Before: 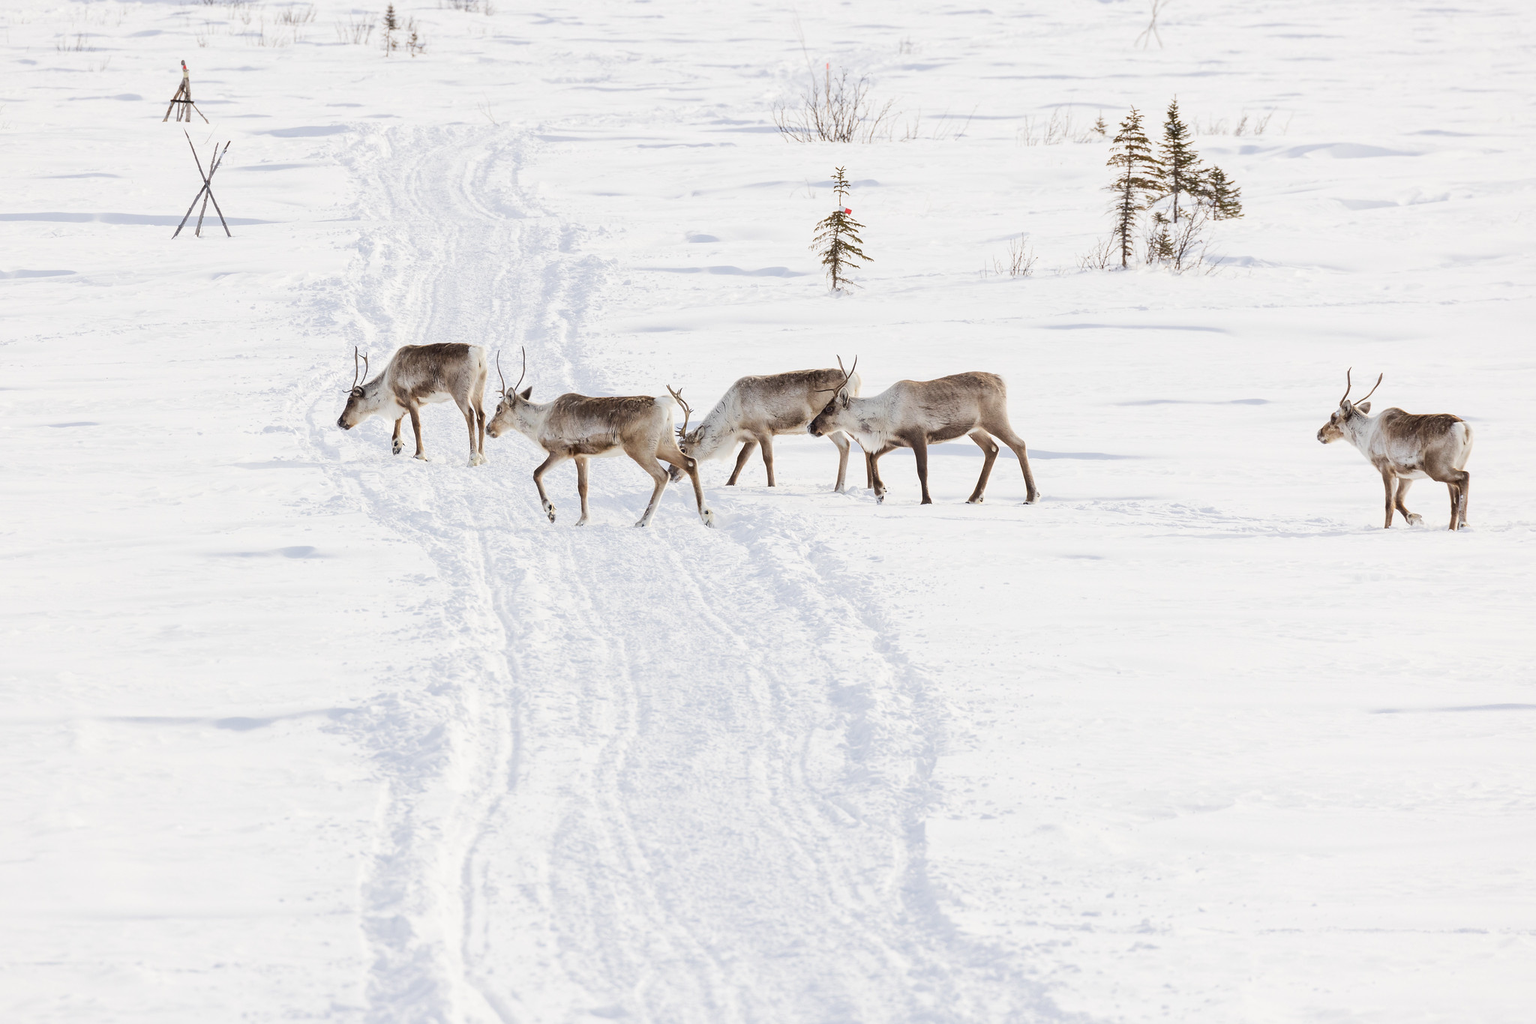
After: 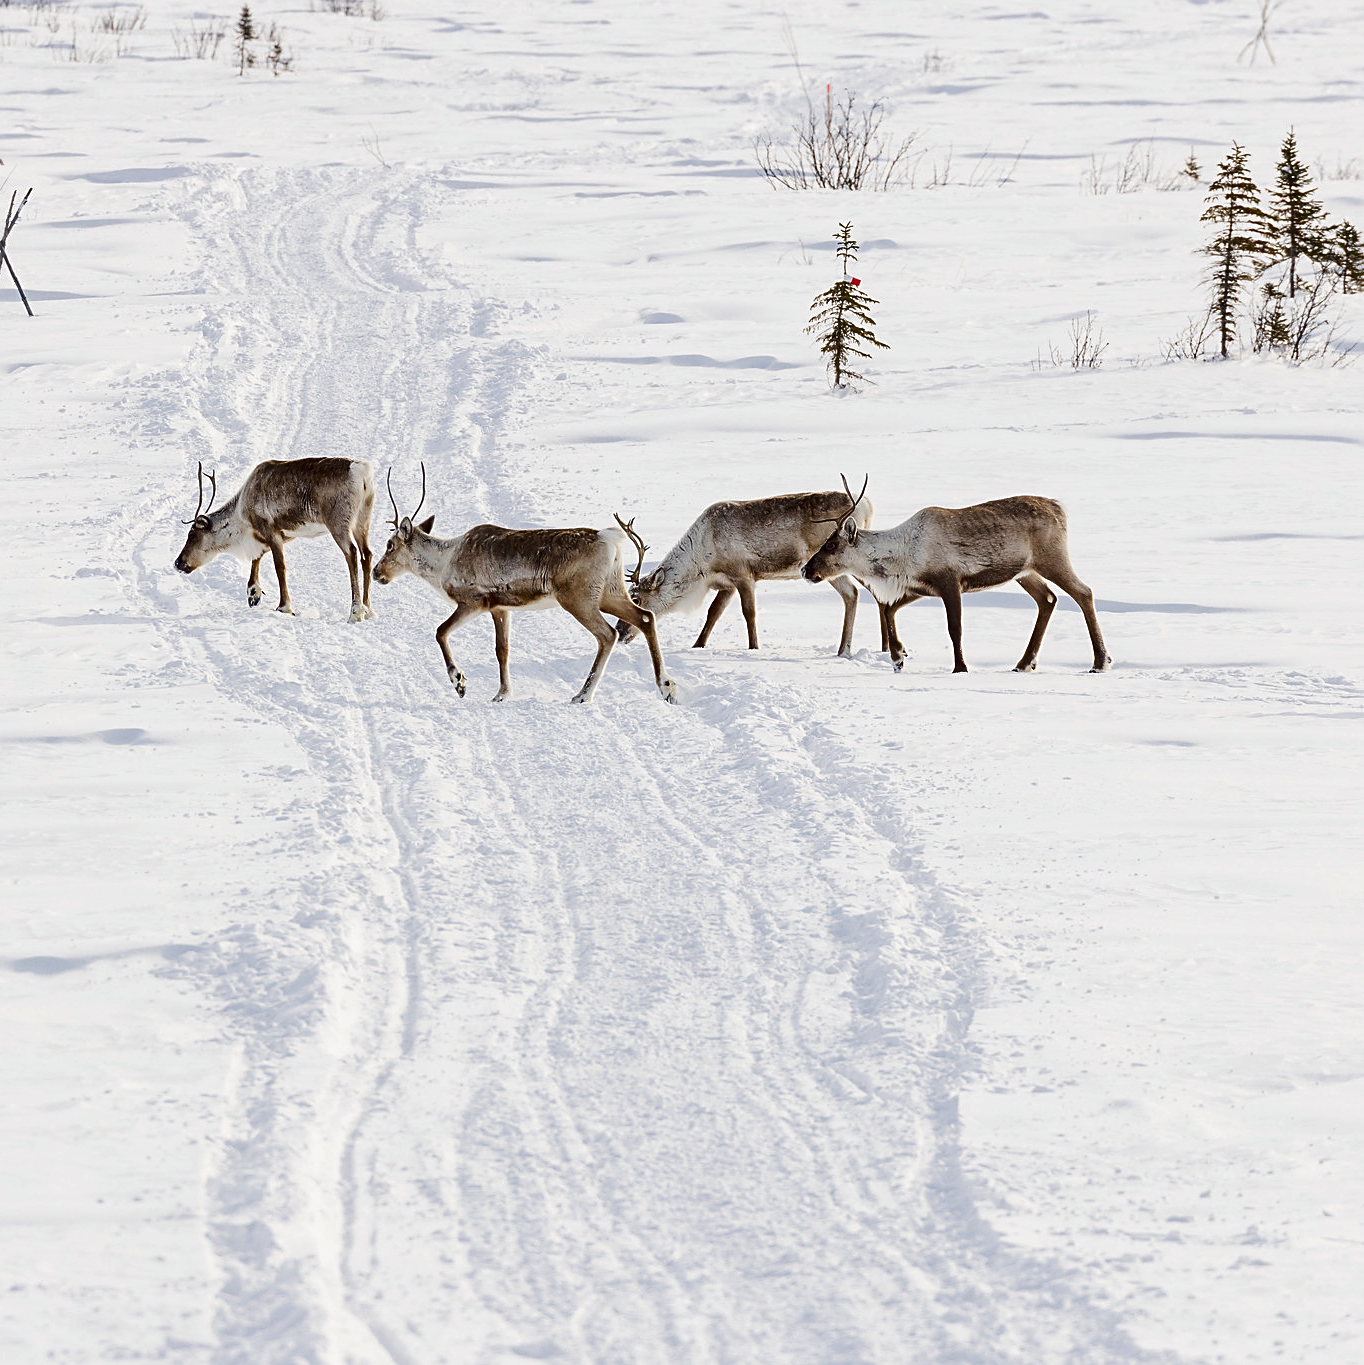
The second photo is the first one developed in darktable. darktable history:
exposure: black level correction 0, compensate exposure bias true, compensate highlight preservation false
sharpen: on, module defaults
crop and rotate: left 13.442%, right 19.939%
tone equalizer: -7 EV 0.112 EV
color balance rgb: shadows lift › chroma 3.175%, shadows lift › hue 242.61°, perceptual saturation grading › global saturation 0.322%
haze removal: compatibility mode true, adaptive false
contrast brightness saturation: contrast 0.097, brightness -0.268, saturation 0.145
